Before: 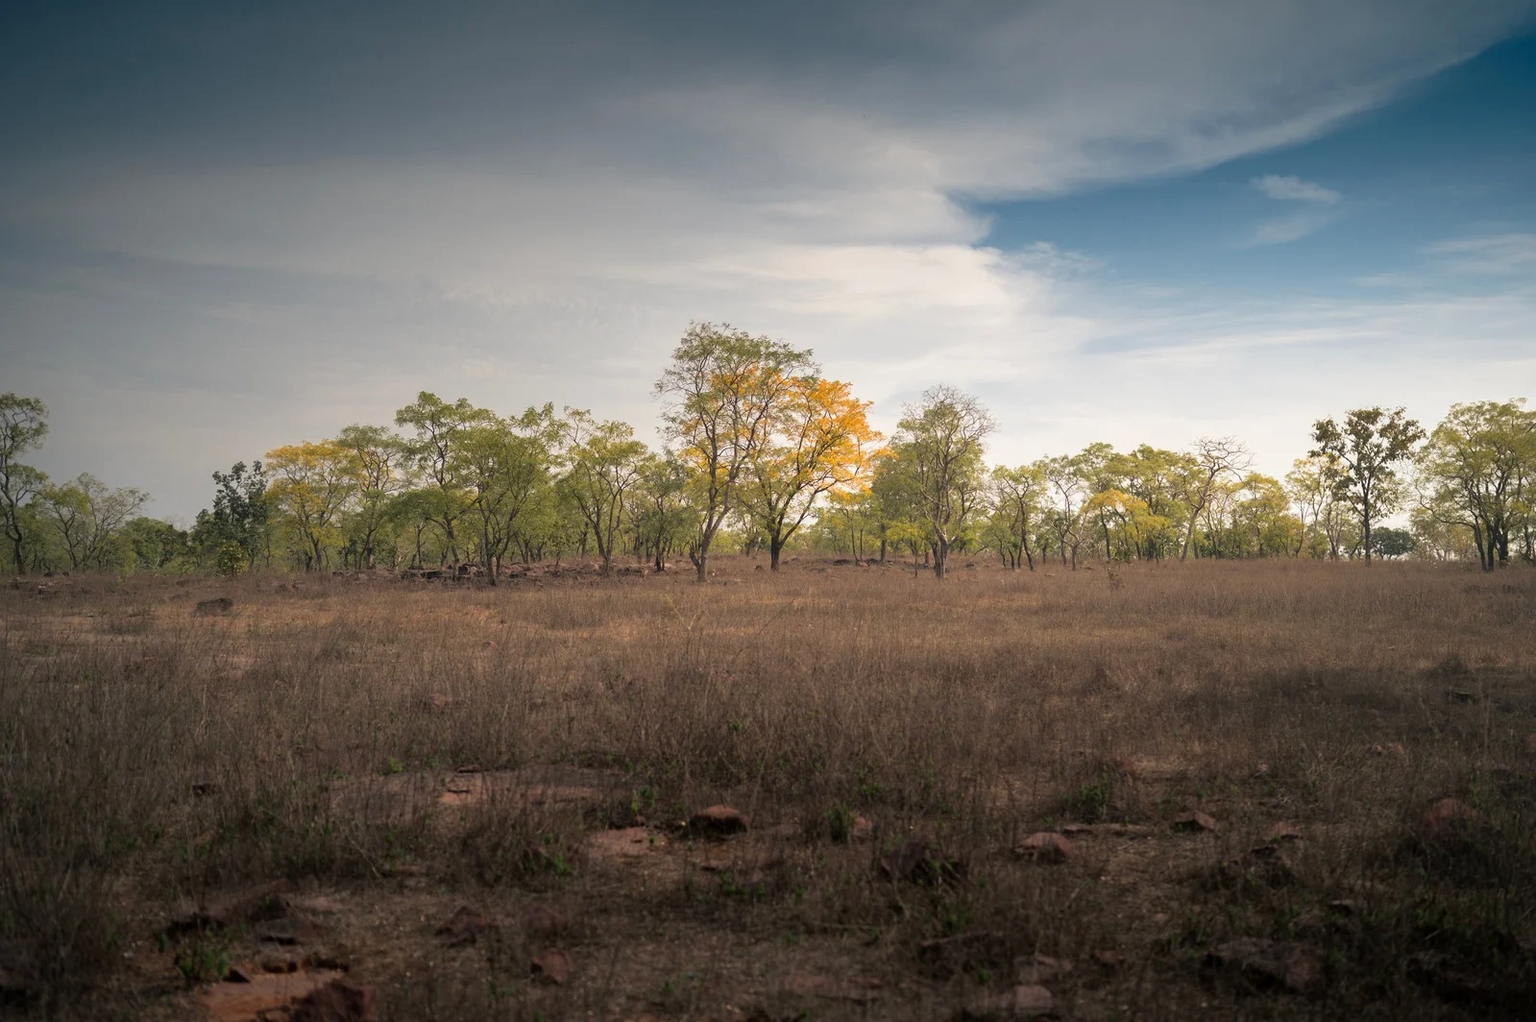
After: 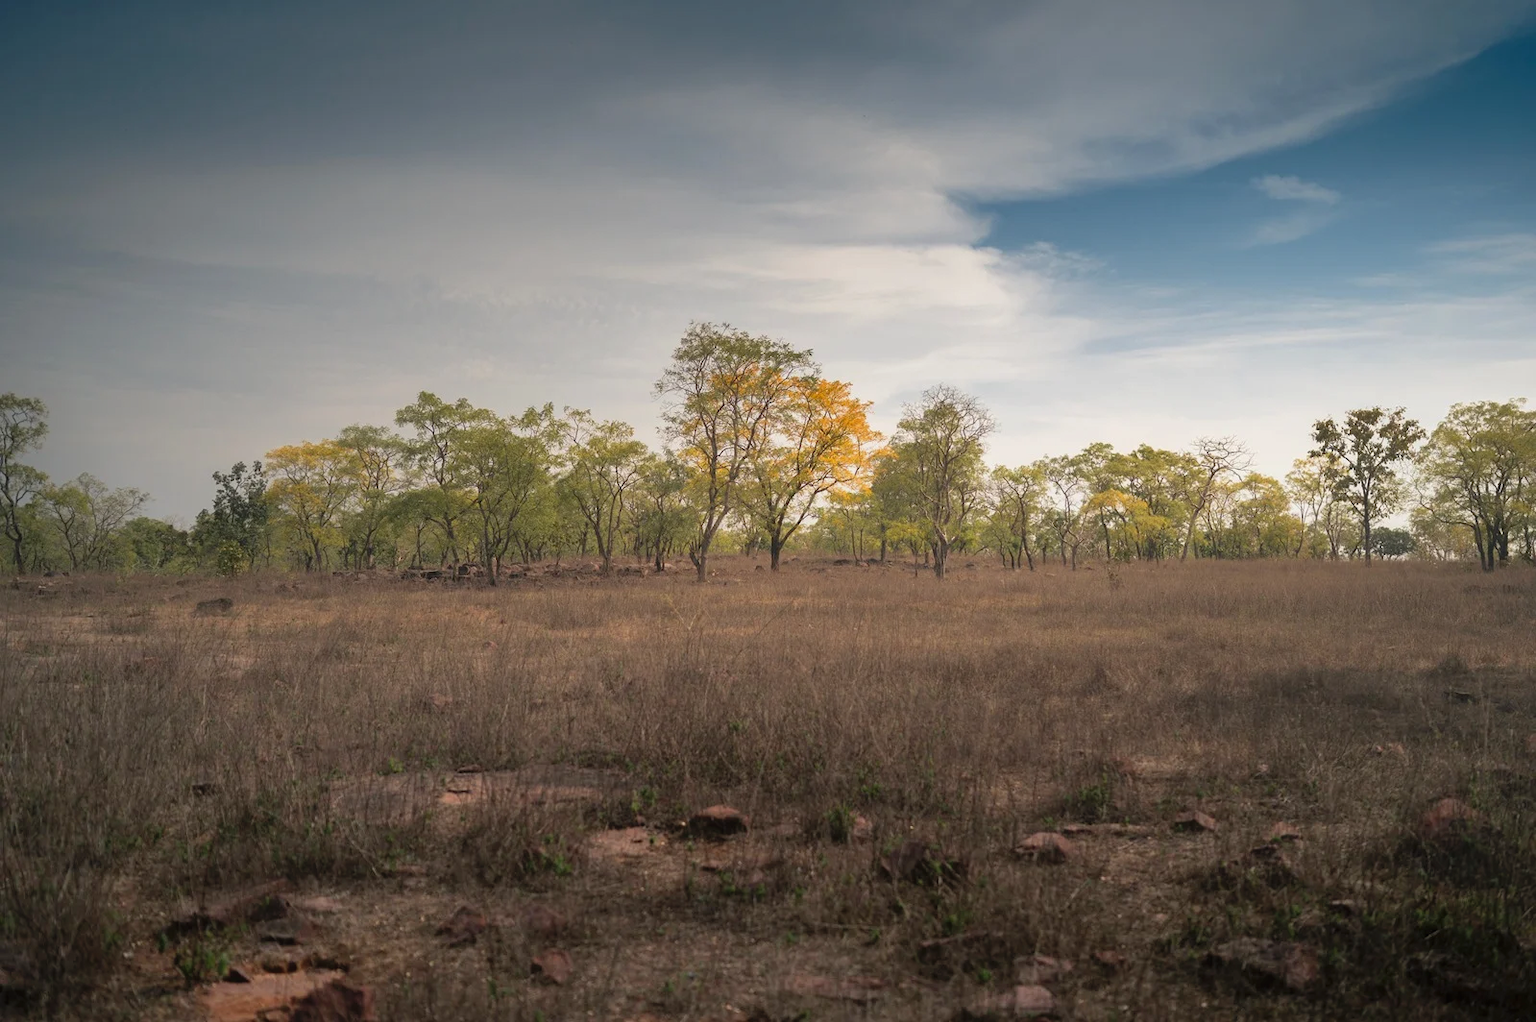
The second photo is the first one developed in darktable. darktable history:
contrast equalizer: octaves 7, y [[0.6 ×6], [0.55 ×6], [0 ×6], [0 ×6], [0 ×6]], mix -0.3
shadows and highlights: low approximation 0.01, soften with gaussian
